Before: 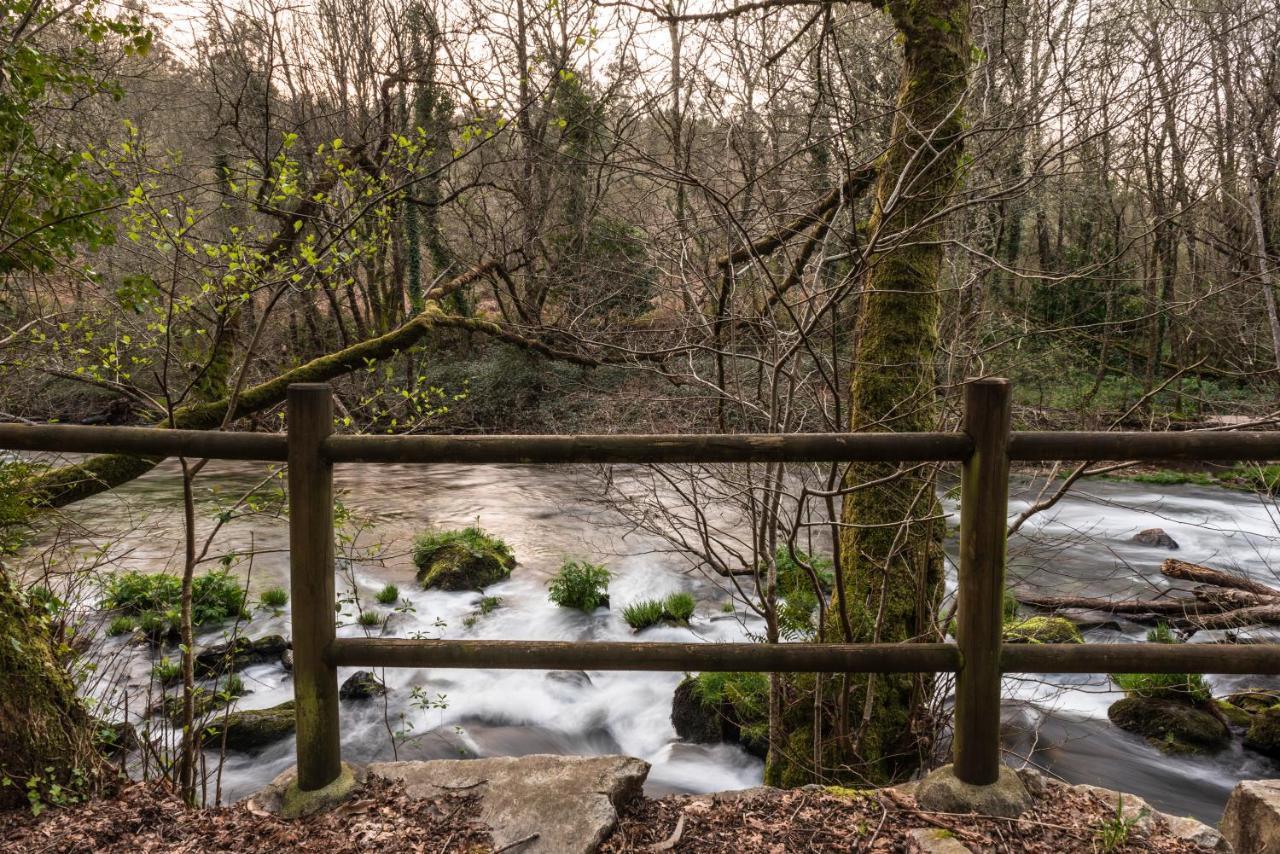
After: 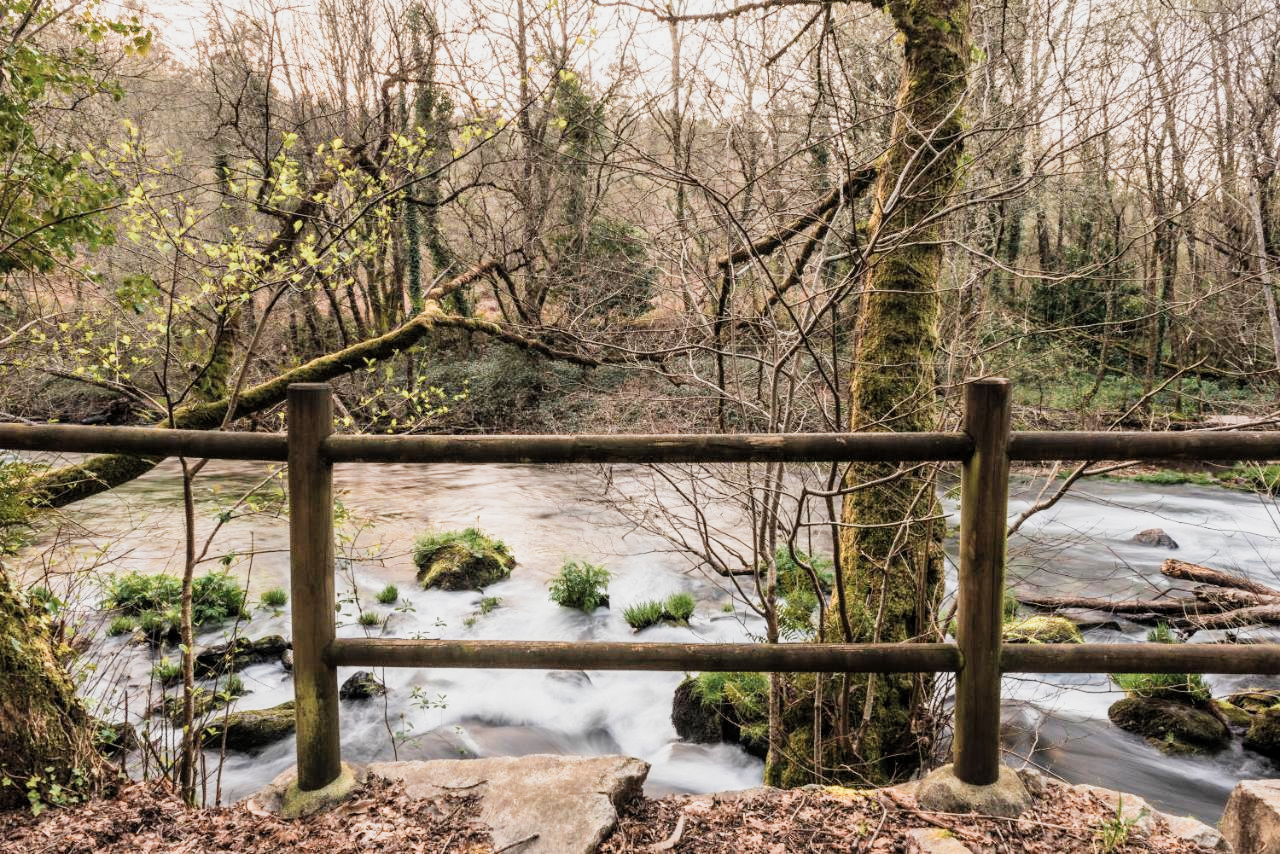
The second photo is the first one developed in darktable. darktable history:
exposure: exposure 1.07 EV, compensate highlight preservation false
filmic rgb: black relative exposure -7.65 EV, white relative exposure 4.56 EV, hardness 3.61, add noise in highlights 0, preserve chrominance max RGB, color science v3 (2019), use custom middle-gray values true, contrast in highlights soft
color zones: curves: ch0 [(0.018, 0.548) (0.197, 0.654) (0.425, 0.447) (0.605, 0.658) (0.732, 0.579)]; ch1 [(0.105, 0.531) (0.224, 0.531) (0.386, 0.39) (0.618, 0.456) (0.732, 0.456) (0.956, 0.421)]; ch2 [(0.039, 0.583) (0.215, 0.465) (0.399, 0.544) (0.465, 0.548) (0.614, 0.447) (0.724, 0.43) (0.882, 0.623) (0.956, 0.632)]
